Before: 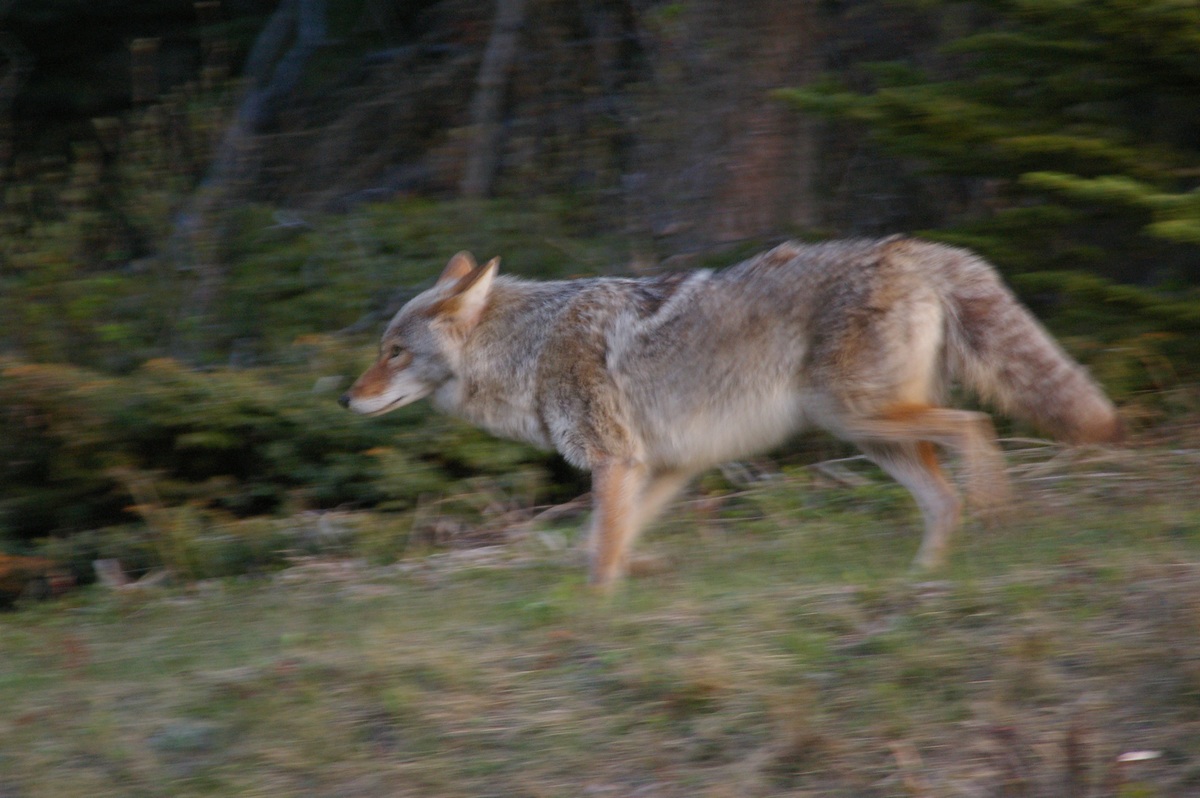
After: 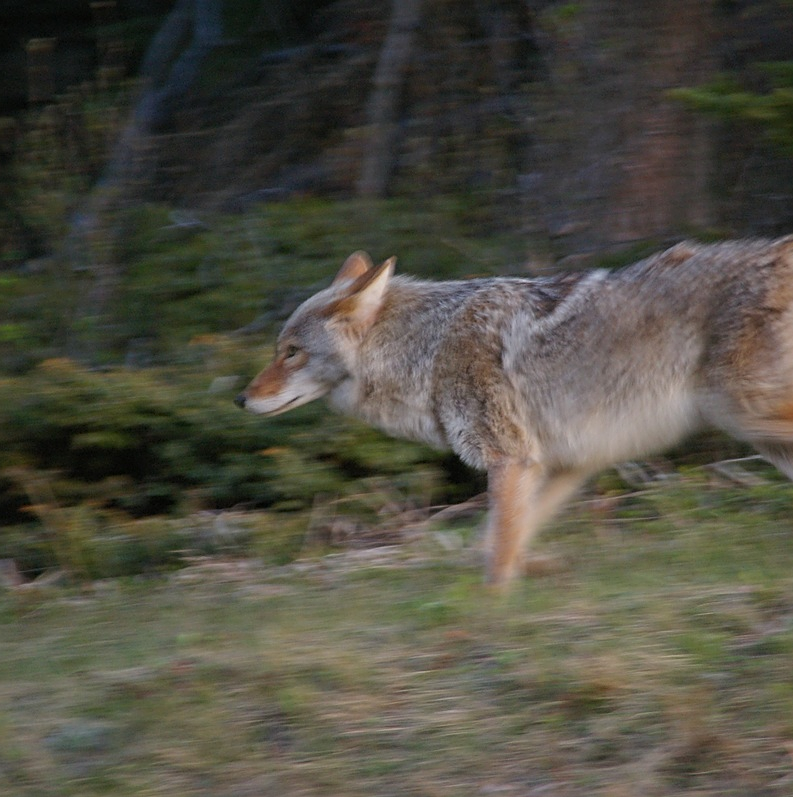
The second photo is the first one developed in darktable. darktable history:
crop and rotate: left 8.748%, right 25.164%
sharpen: on, module defaults
